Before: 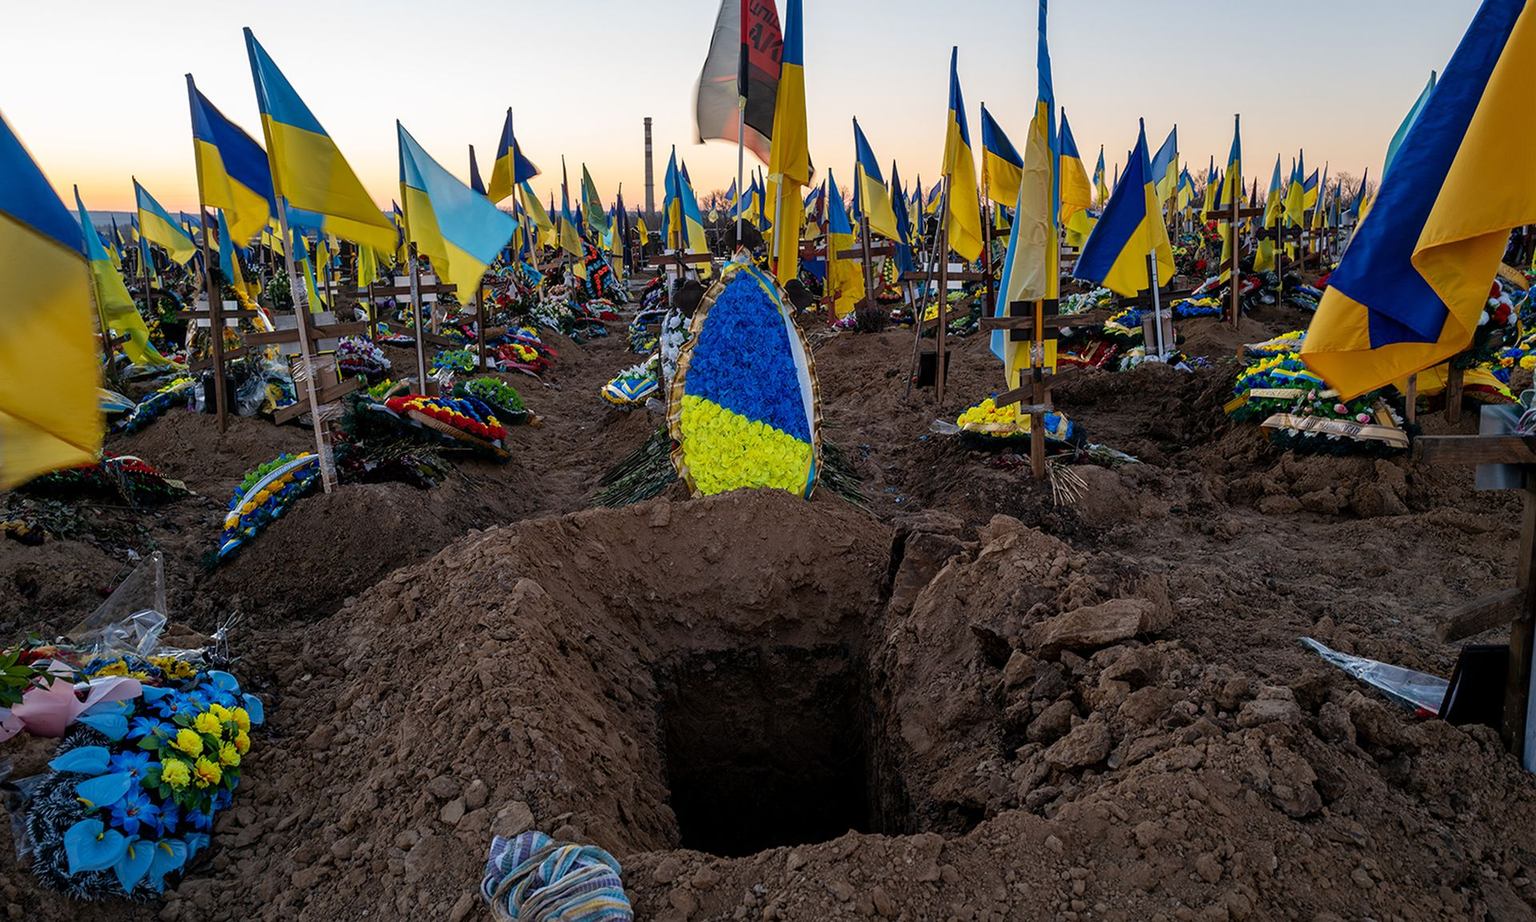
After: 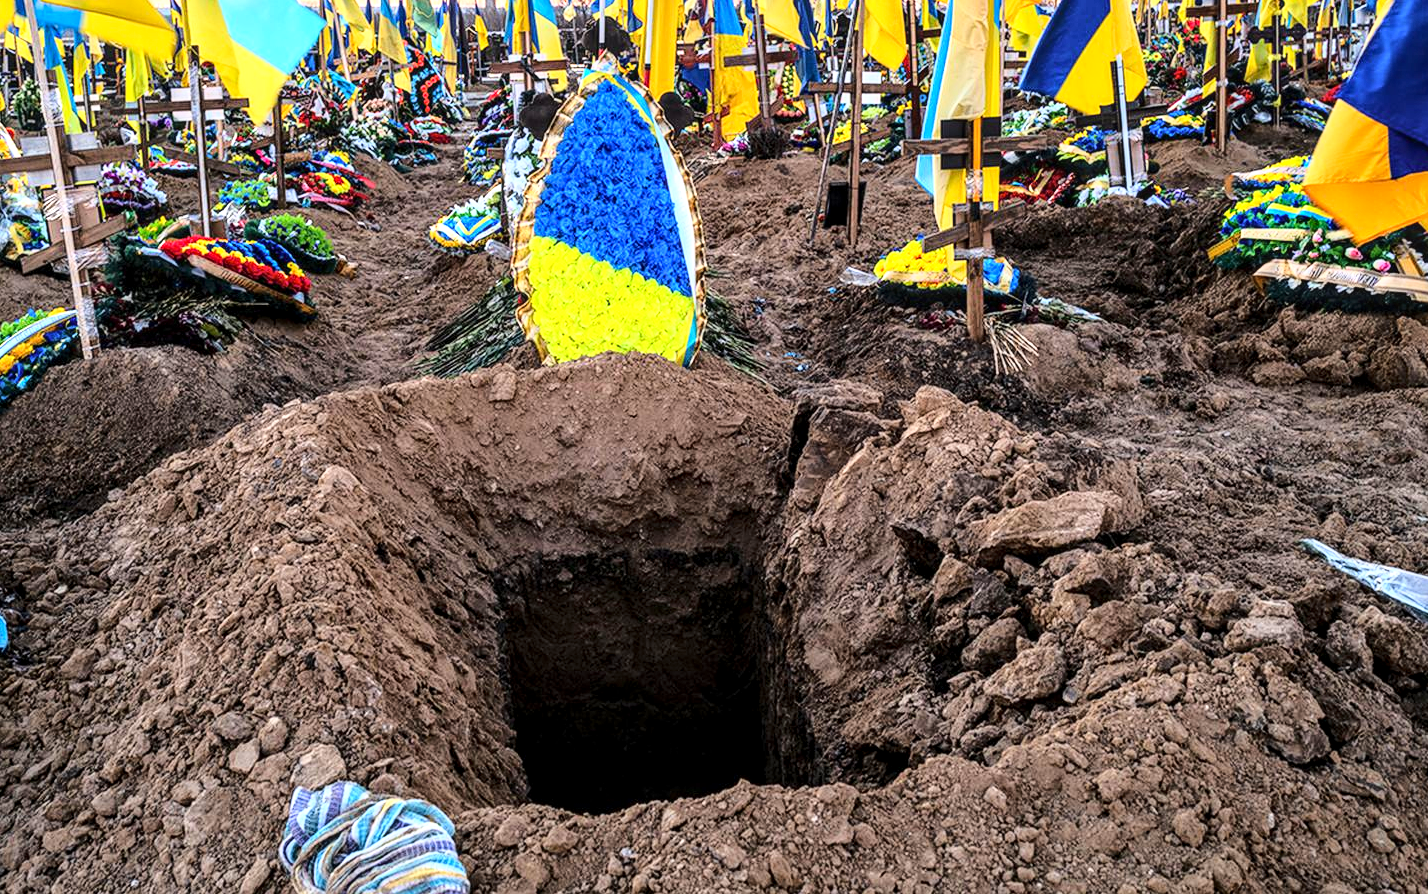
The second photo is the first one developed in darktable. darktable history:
local contrast: detail 130%
base curve: curves: ch0 [(0, 0) (0.028, 0.03) (0.121, 0.232) (0.46, 0.748) (0.859, 0.968) (1, 1)]
exposure: black level correction 0, exposure 1.105 EV, compensate exposure bias true, compensate highlight preservation false
crop: left 16.822%, top 22.374%, right 8.756%
